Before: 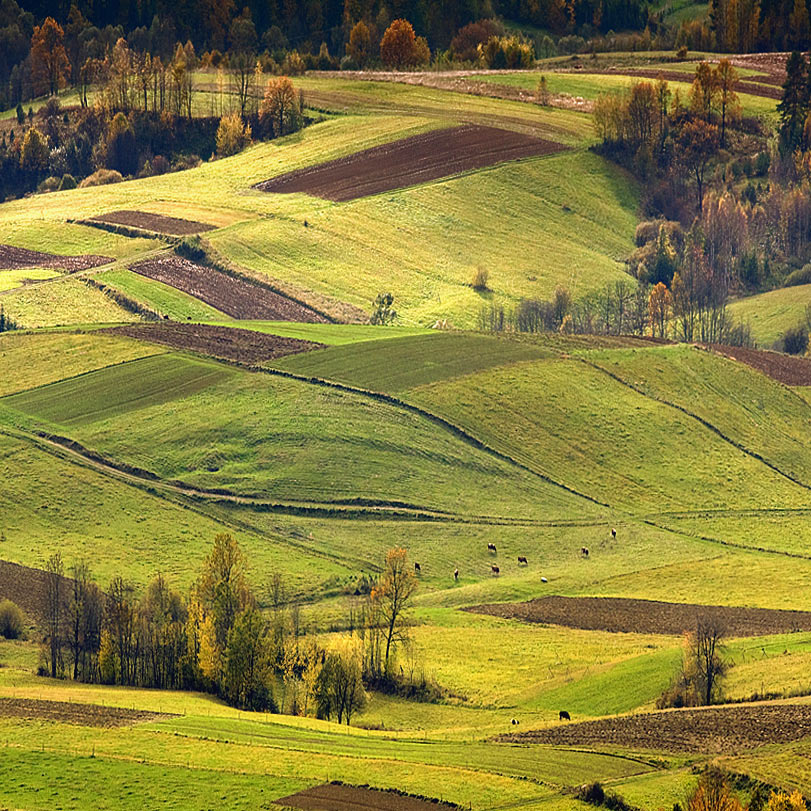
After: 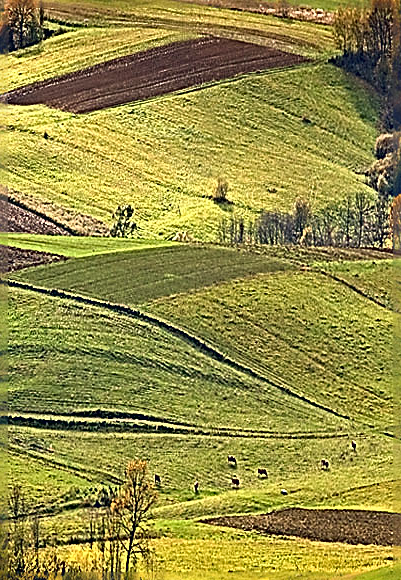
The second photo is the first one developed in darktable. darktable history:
sharpen: radius 3.184, amount 1.722
crop: left 32.078%, top 10.928%, right 18.434%, bottom 17.546%
shadows and highlights: shadows 32.07, highlights -33, soften with gaussian
